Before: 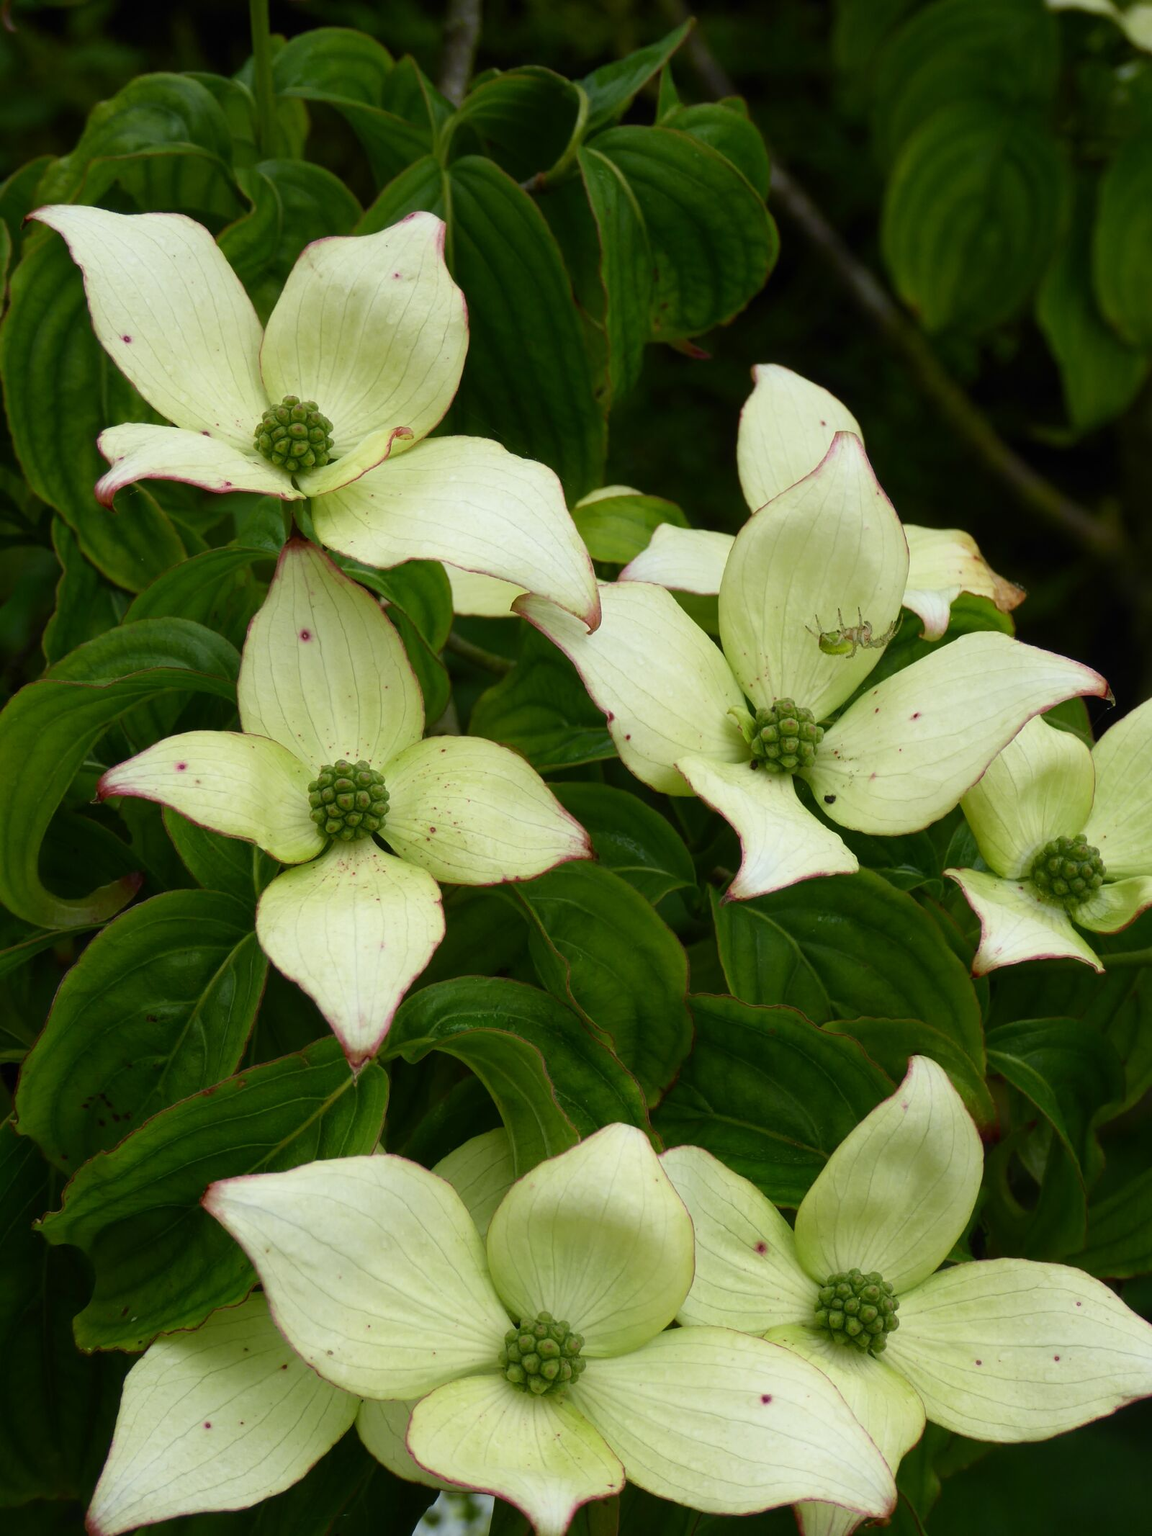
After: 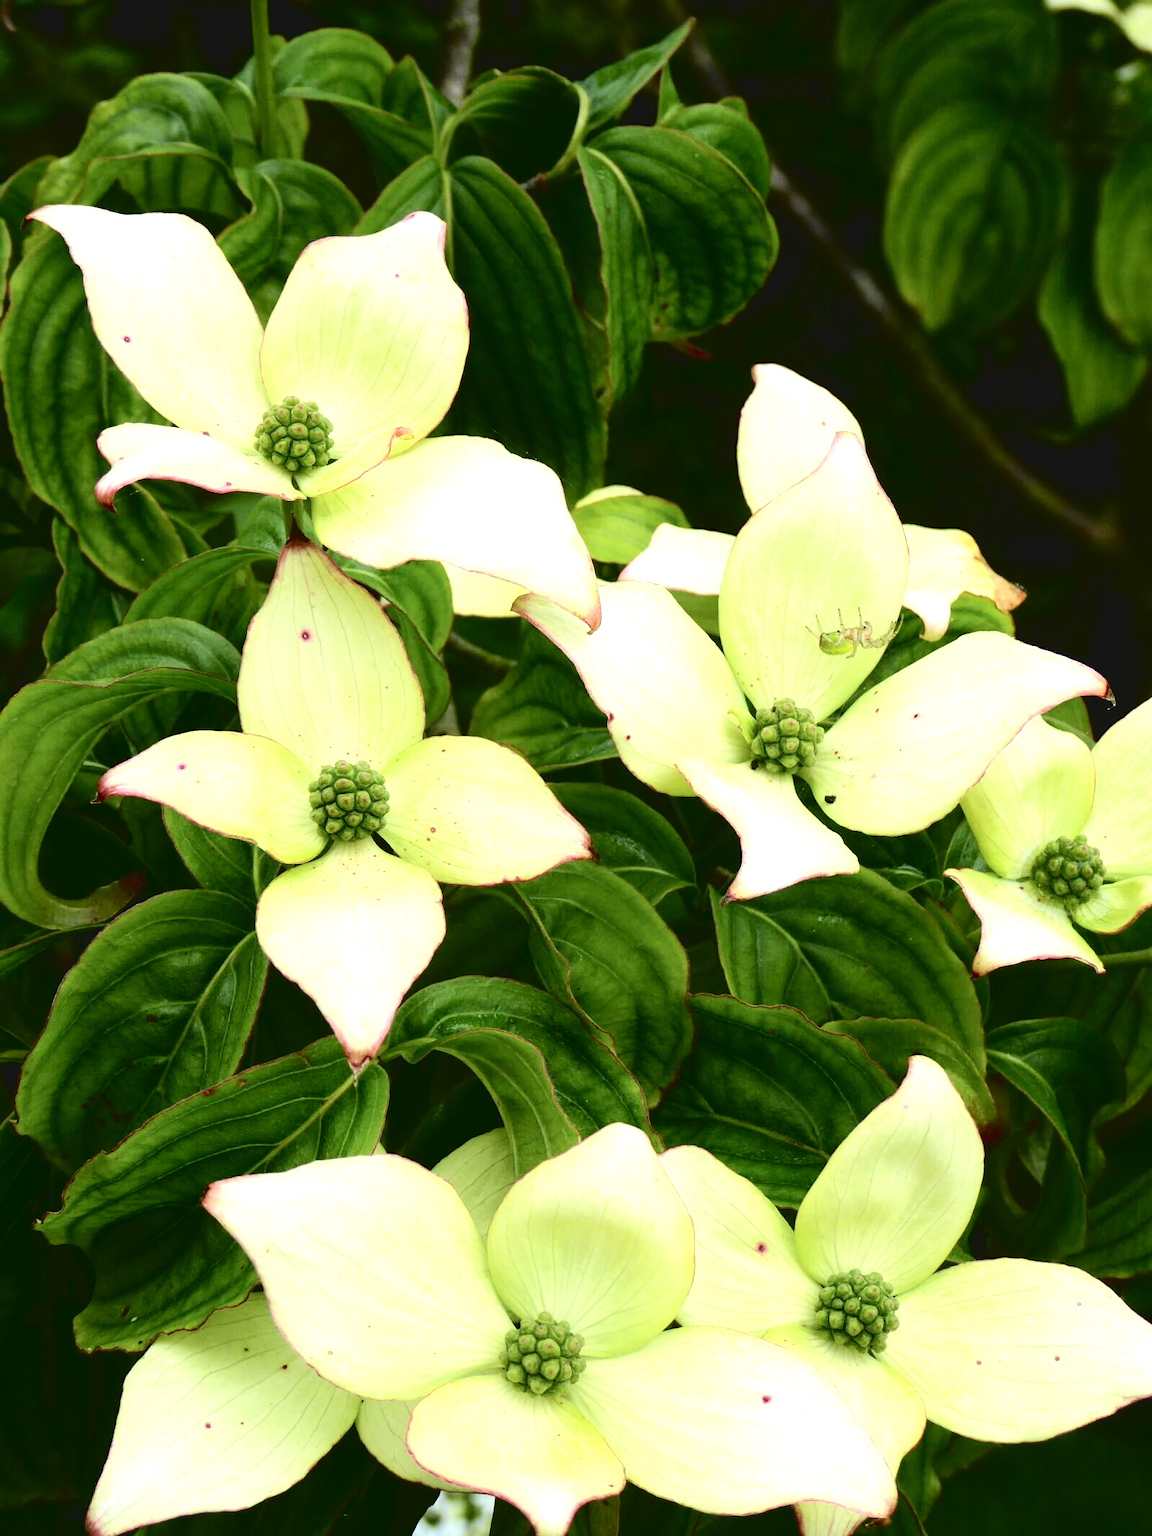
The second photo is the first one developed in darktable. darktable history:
tone curve: curves: ch0 [(0, 0) (0.003, 0.068) (0.011, 0.068) (0.025, 0.068) (0.044, 0.068) (0.069, 0.072) (0.1, 0.072) (0.136, 0.077) (0.177, 0.095) (0.224, 0.126) (0.277, 0.2) (0.335, 0.3) (0.399, 0.407) (0.468, 0.52) (0.543, 0.624) (0.623, 0.721) (0.709, 0.811) (0.801, 0.88) (0.898, 0.942) (1, 1)], color space Lab, independent channels, preserve colors none
exposure: exposure 1.208 EV, compensate highlight preservation false
